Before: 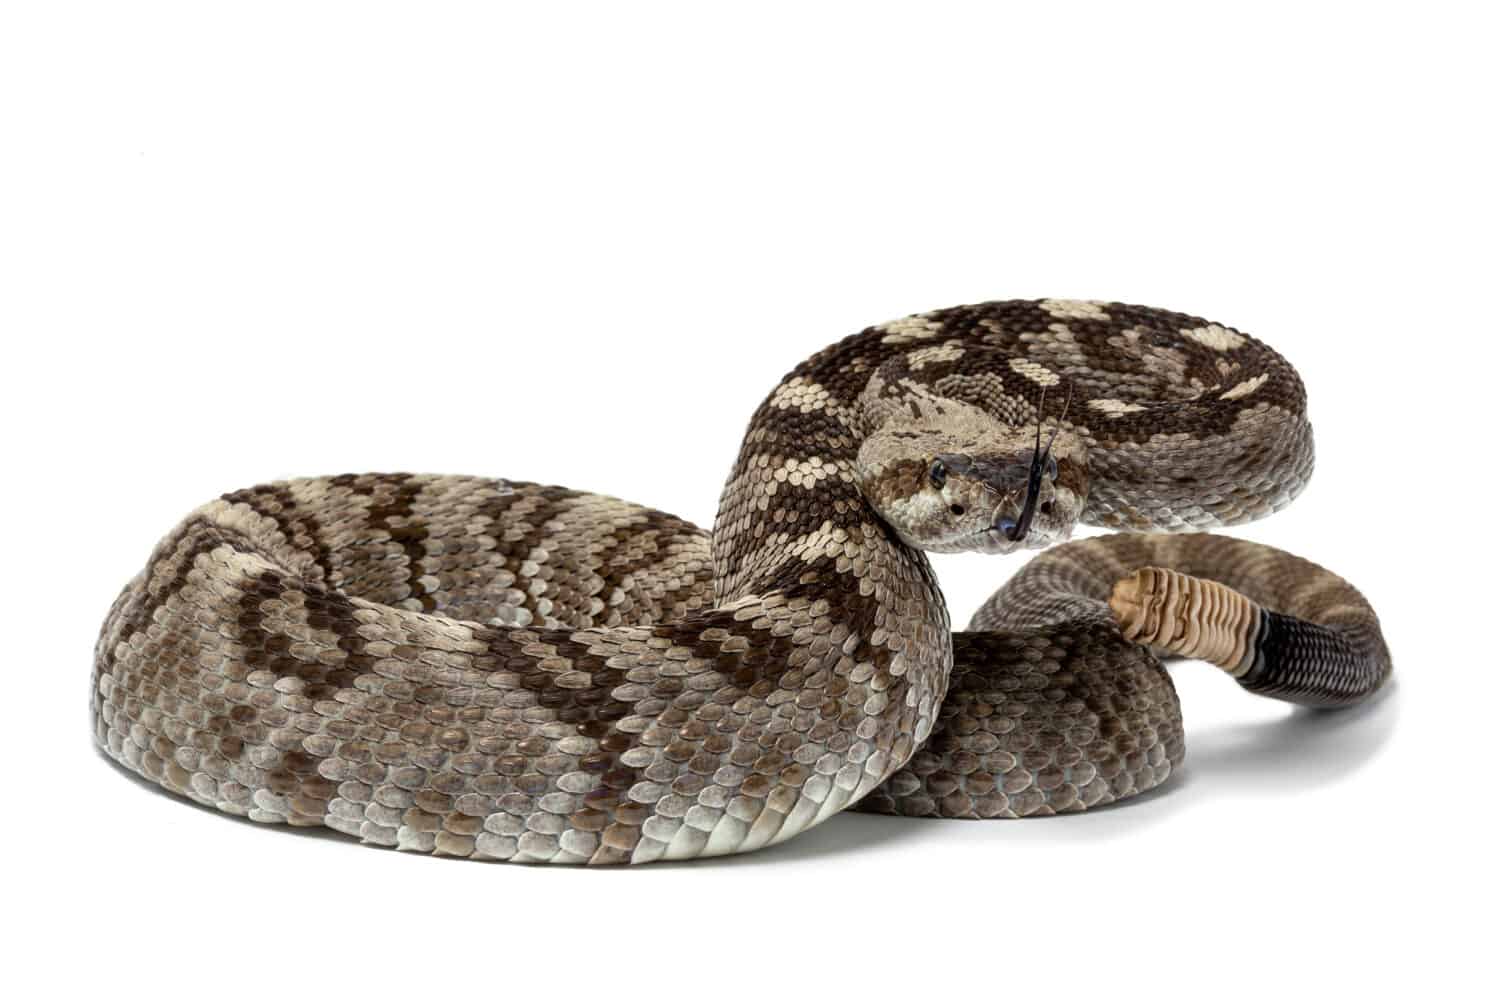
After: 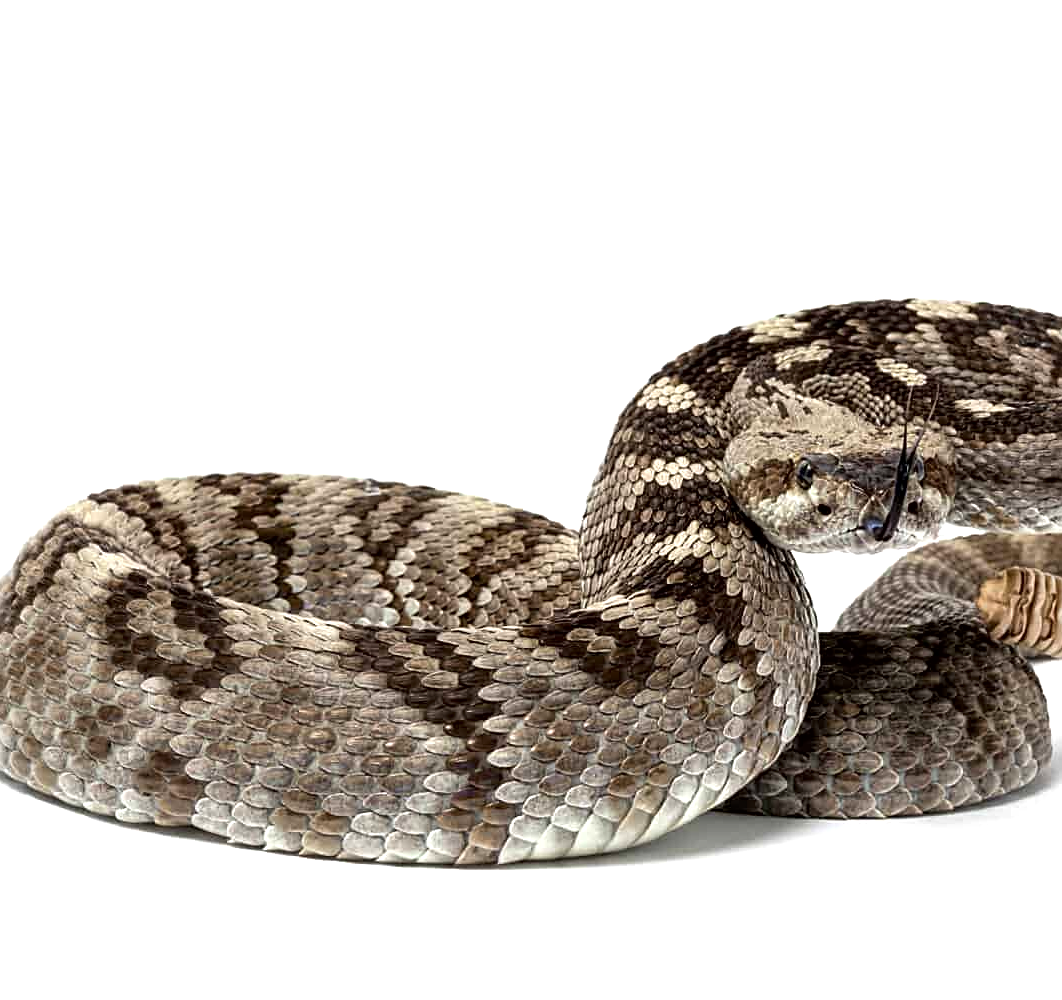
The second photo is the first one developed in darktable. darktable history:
sharpen: on, module defaults
tone equalizer: -8 EV -0.424 EV, -7 EV -0.416 EV, -6 EV -0.311 EV, -5 EV -0.182 EV, -3 EV 0.214 EV, -2 EV 0.32 EV, -1 EV 0.408 EV, +0 EV 0.446 EV
crop and rotate: left 8.929%, right 20.263%
local contrast: mode bilateral grid, contrast 20, coarseness 51, detail 119%, midtone range 0.2
color calibration: illuminant same as pipeline (D50), adaptation XYZ, x 0.345, y 0.358, temperature 5004.52 K
